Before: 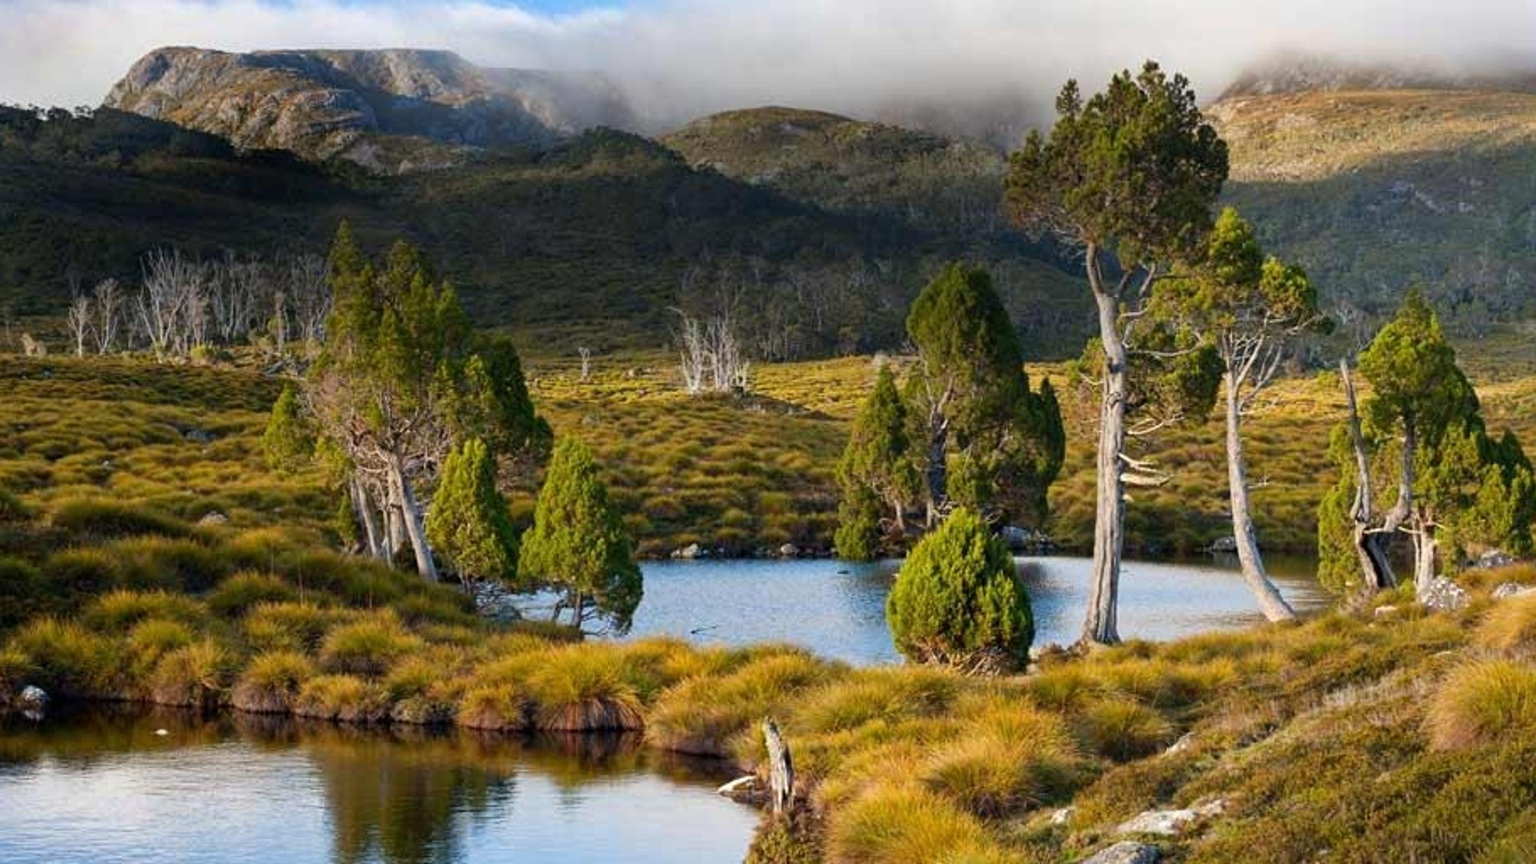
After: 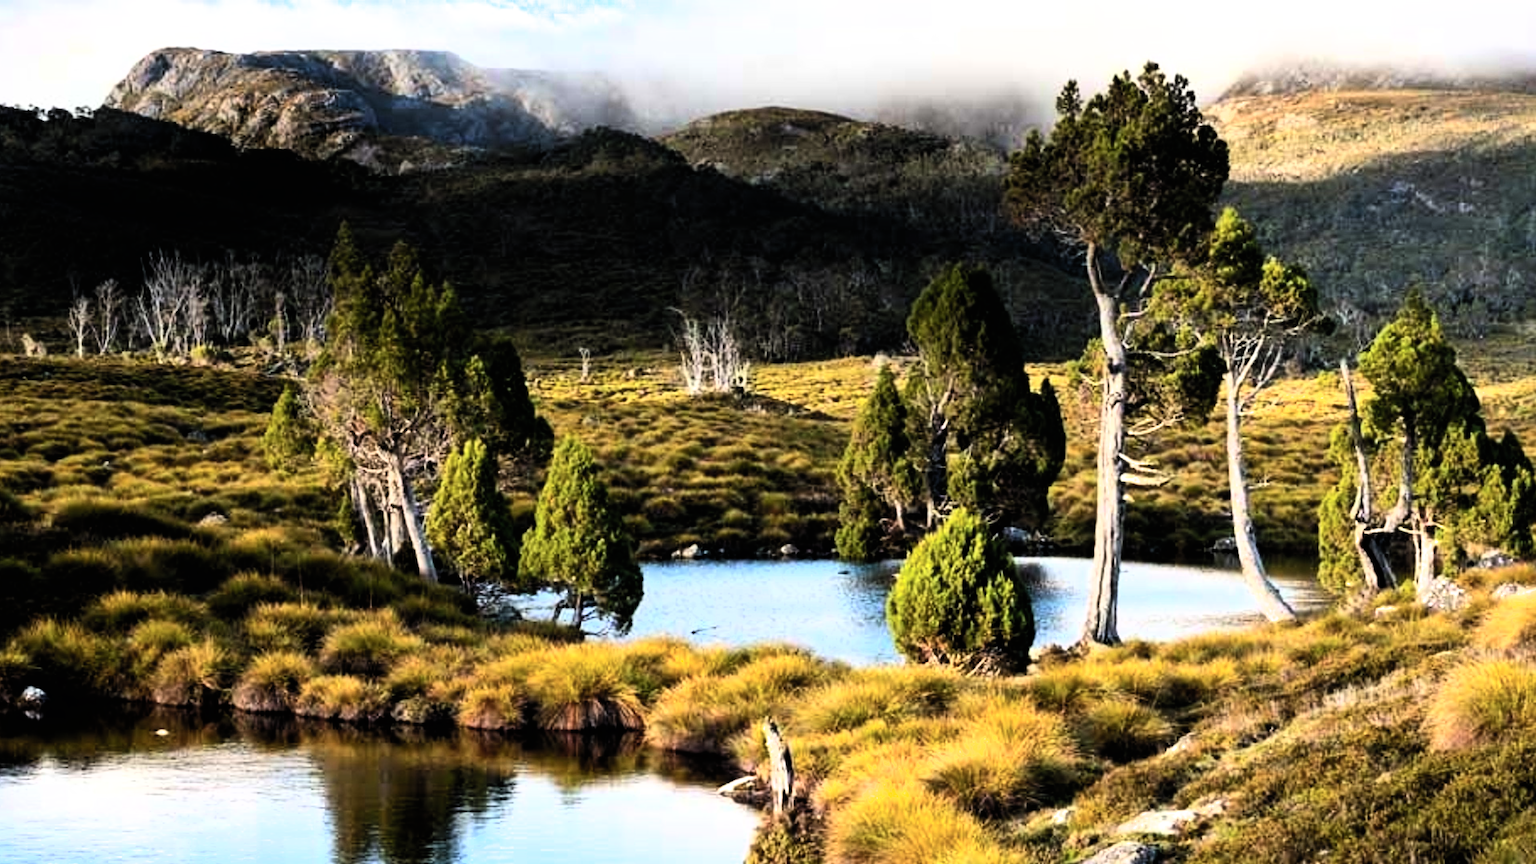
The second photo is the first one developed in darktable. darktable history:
filmic rgb: black relative exposure -8.2 EV, white relative exposure 2.2 EV, threshold 3 EV, hardness 7.11, latitude 85.74%, contrast 1.696, highlights saturation mix -4%, shadows ↔ highlights balance -2.69%, color science v5 (2021), contrast in shadows safe, contrast in highlights safe, enable highlight reconstruction true
contrast brightness saturation: contrast 0.2, brightness 0.16, saturation 0.22
